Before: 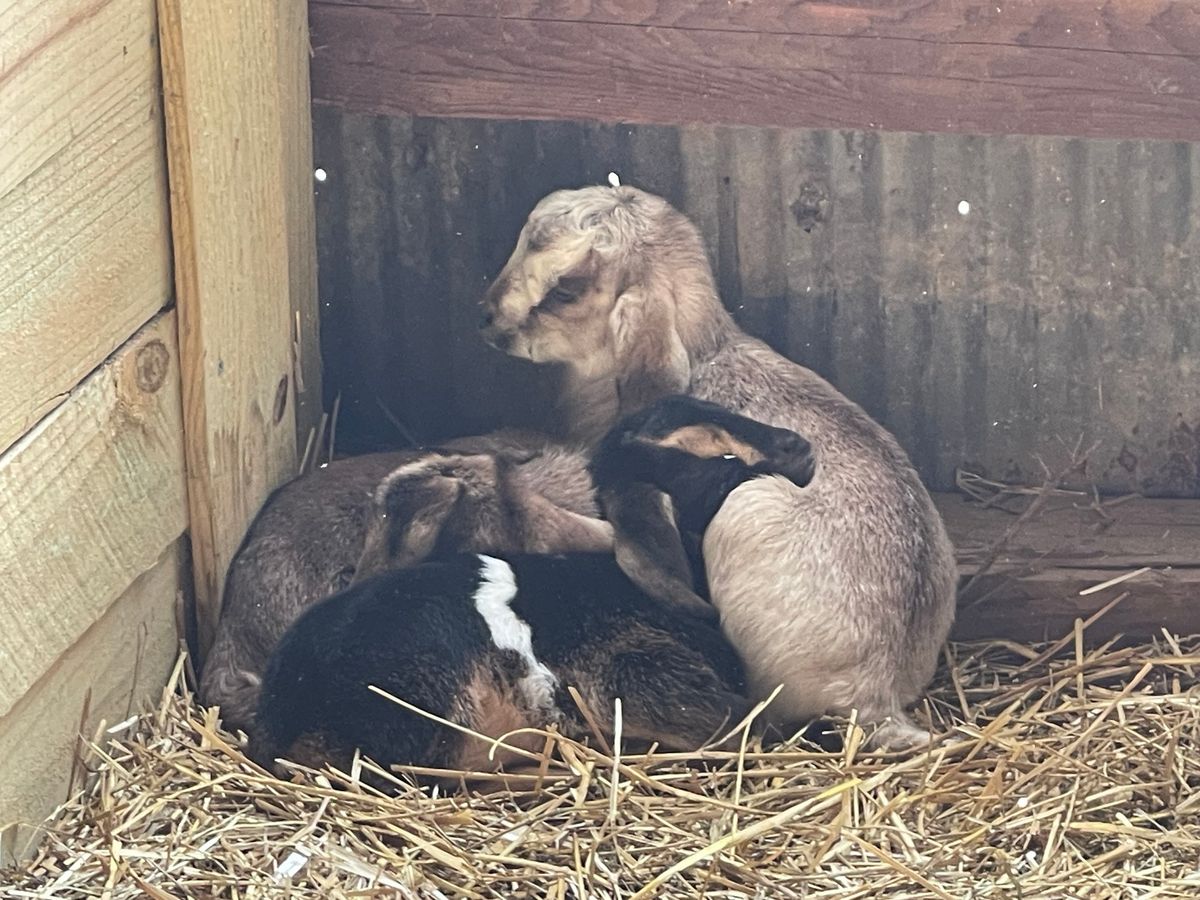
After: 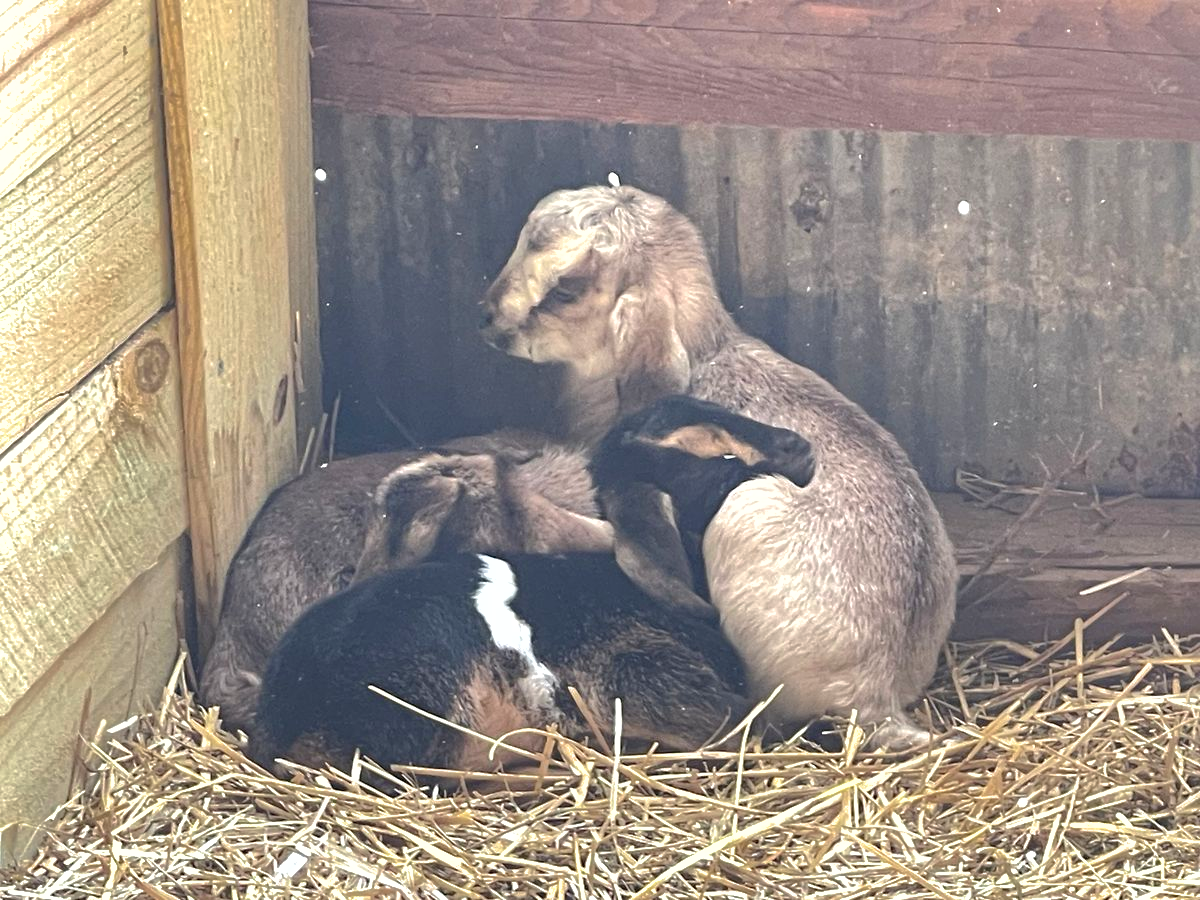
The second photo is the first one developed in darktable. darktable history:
exposure: exposure 0.564 EV, compensate highlight preservation false
shadows and highlights: shadows 39.59, highlights -59.97
